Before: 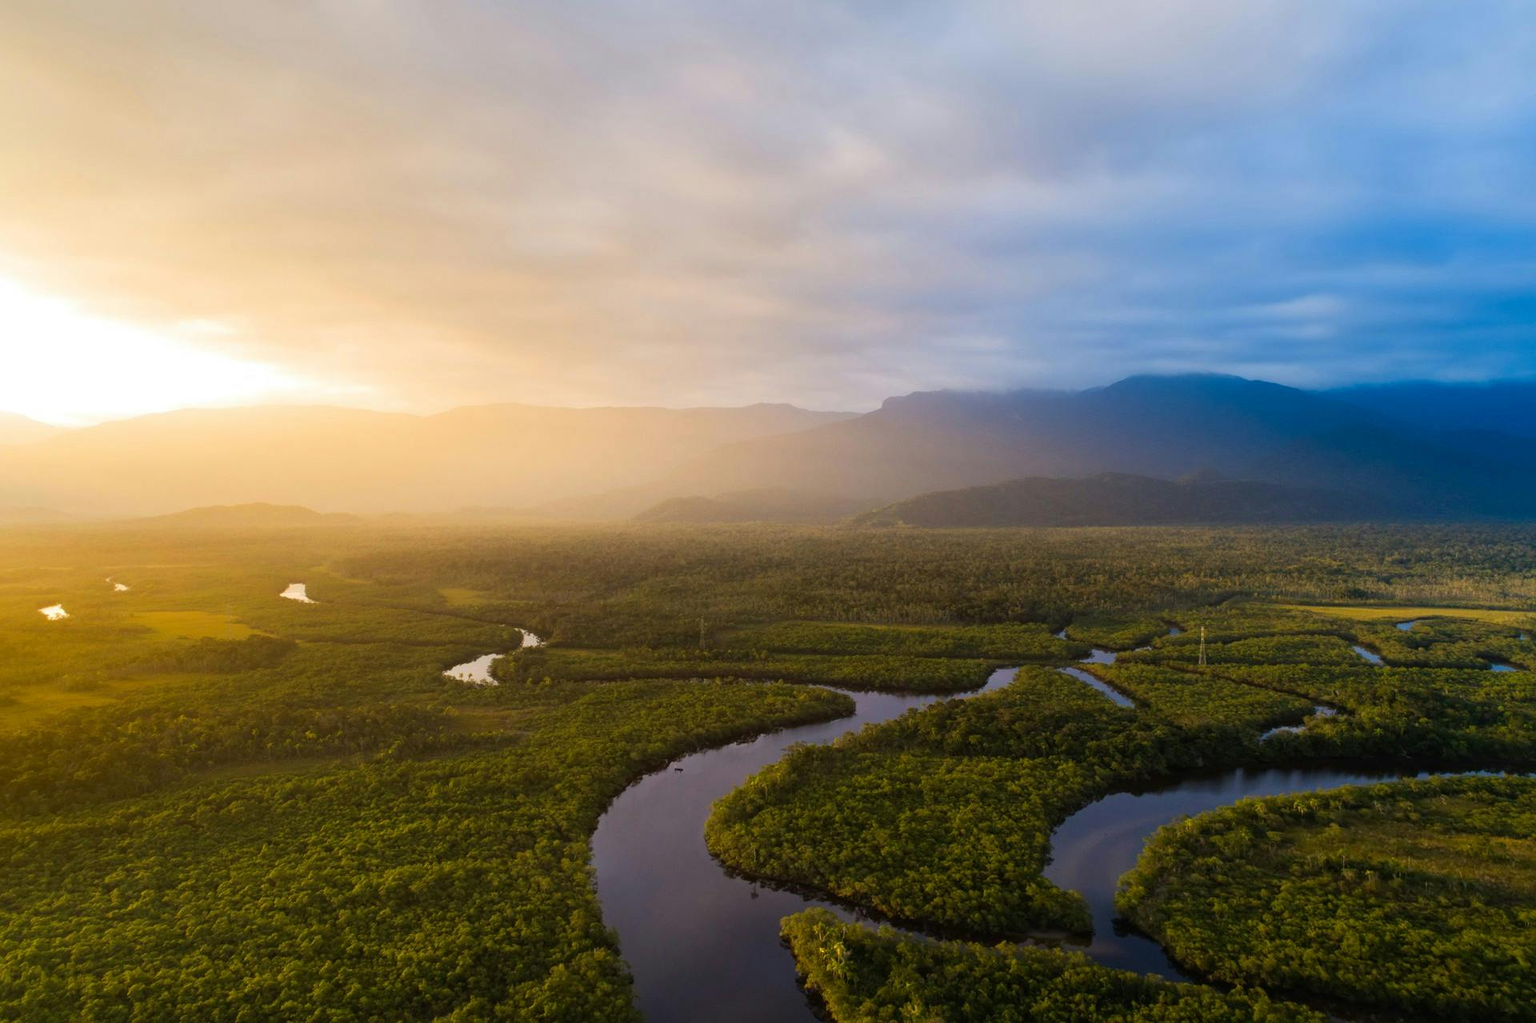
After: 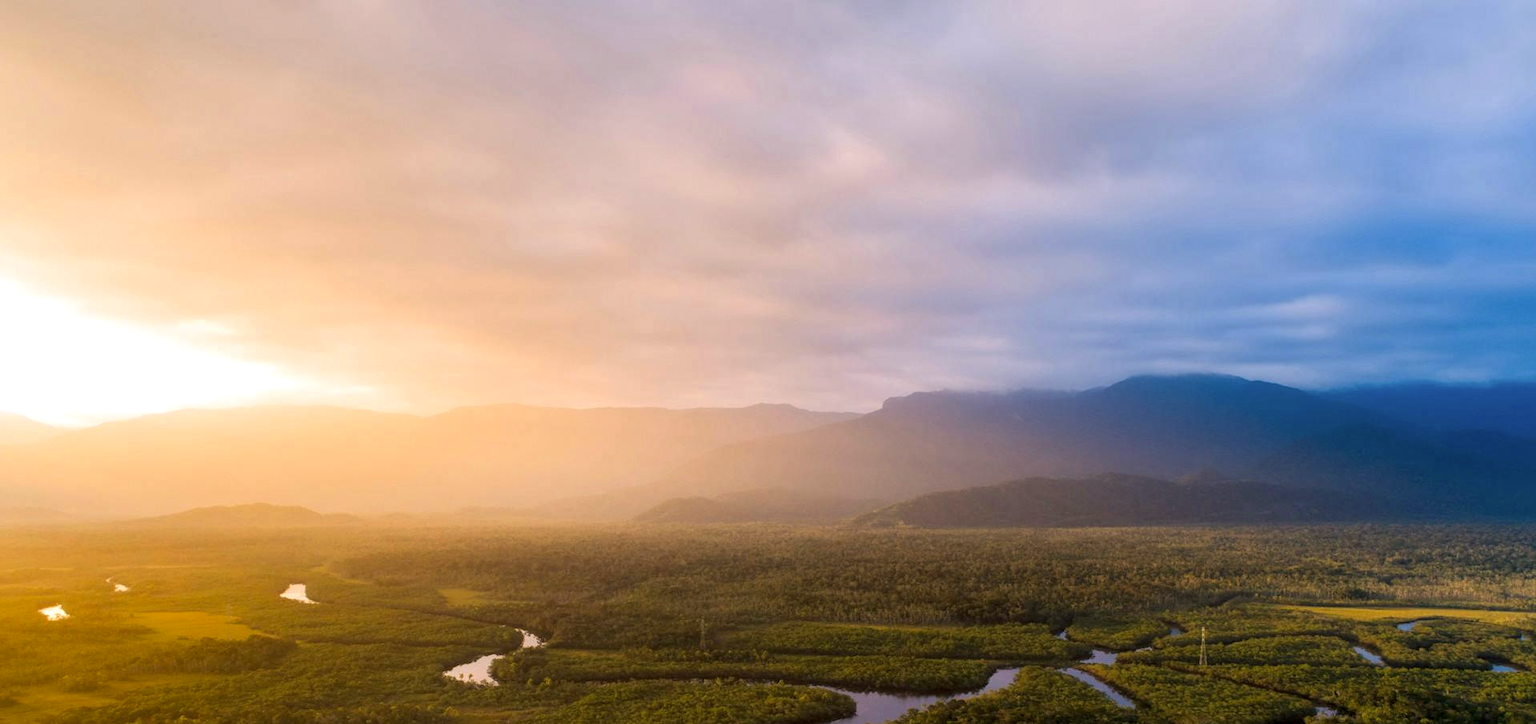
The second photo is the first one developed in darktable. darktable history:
crop: right 0.001%, bottom 28.978%
color calibration: output R [1.063, -0.012, -0.003, 0], output B [-0.079, 0.047, 1, 0], illuminant same as pipeline (D50), adaptation XYZ, x 0.345, y 0.358, temperature 5005.84 K
local contrast: on, module defaults
haze removal: strength -0.058, compatibility mode true, adaptive false
